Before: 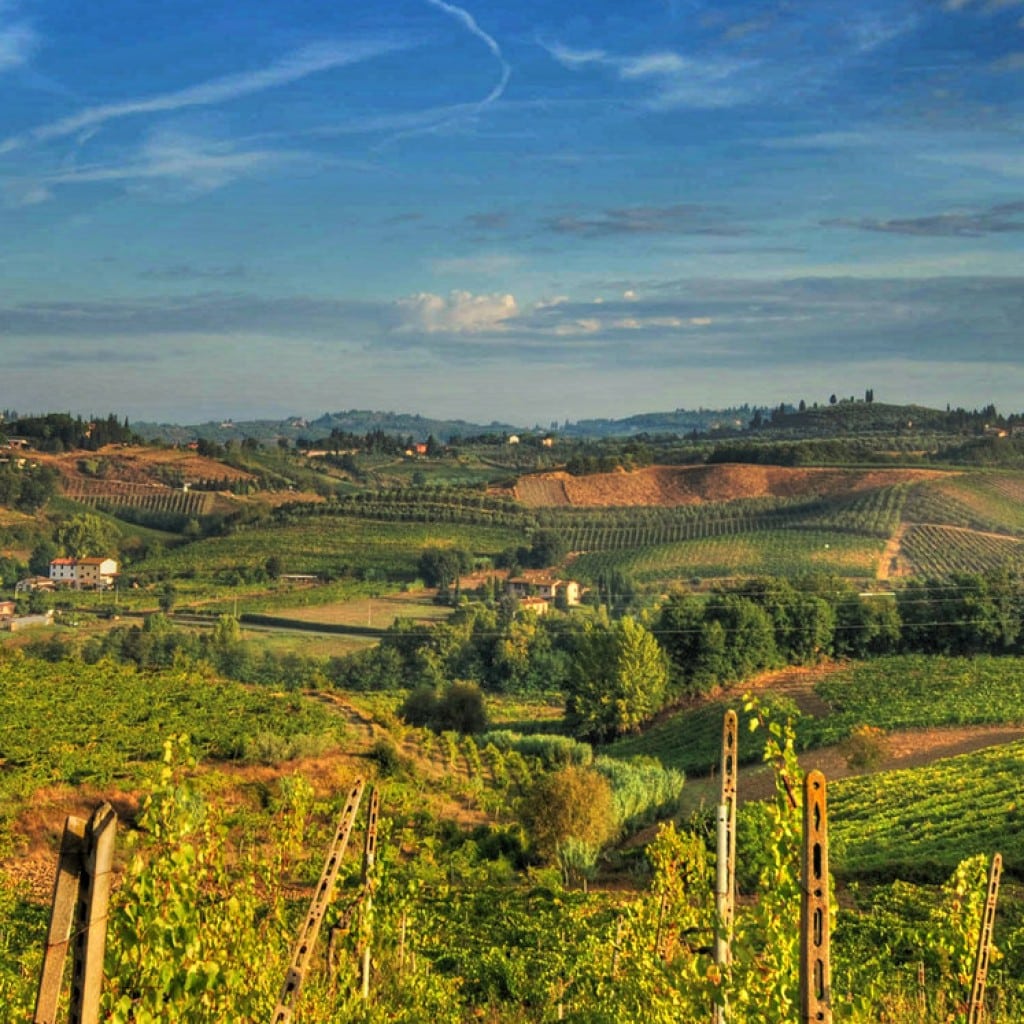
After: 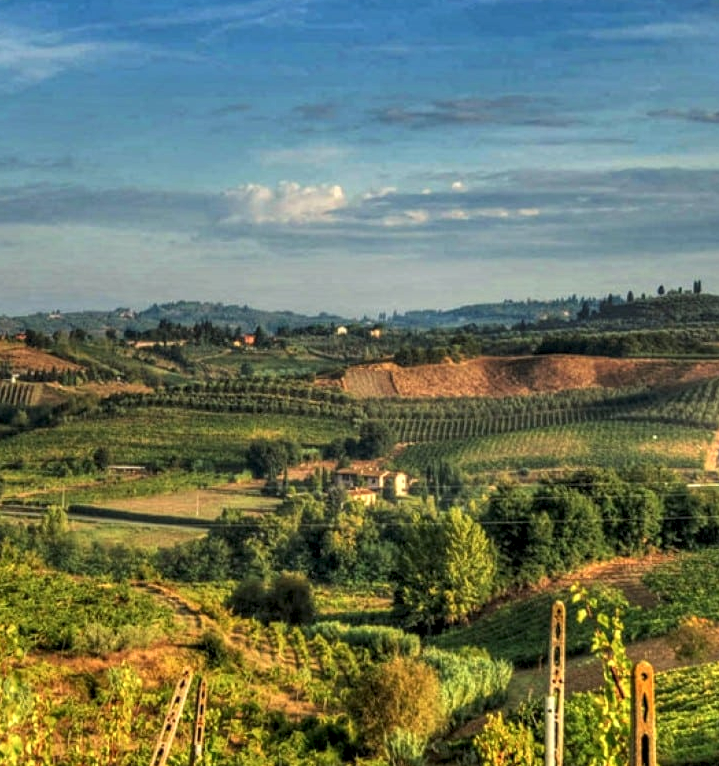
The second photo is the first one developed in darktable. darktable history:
crop and rotate: left 16.806%, top 10.657%, right 12.971%, bottom 14.5%
local contrast: detail 144%
